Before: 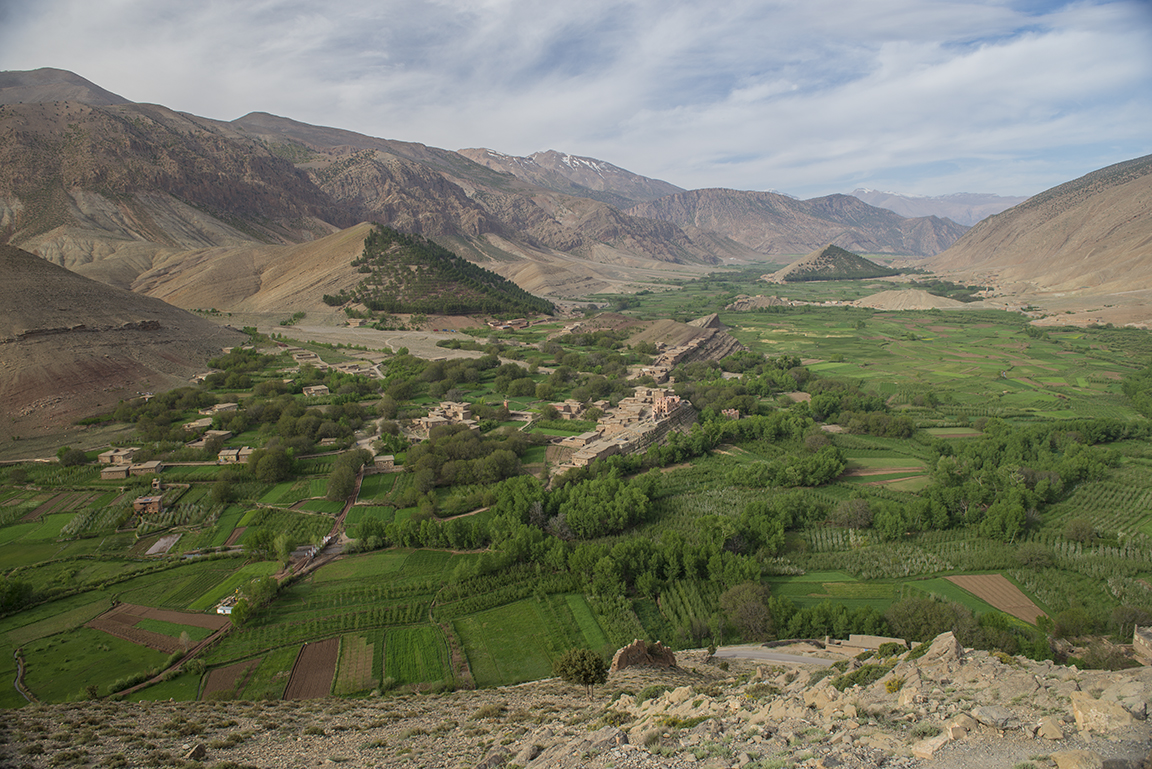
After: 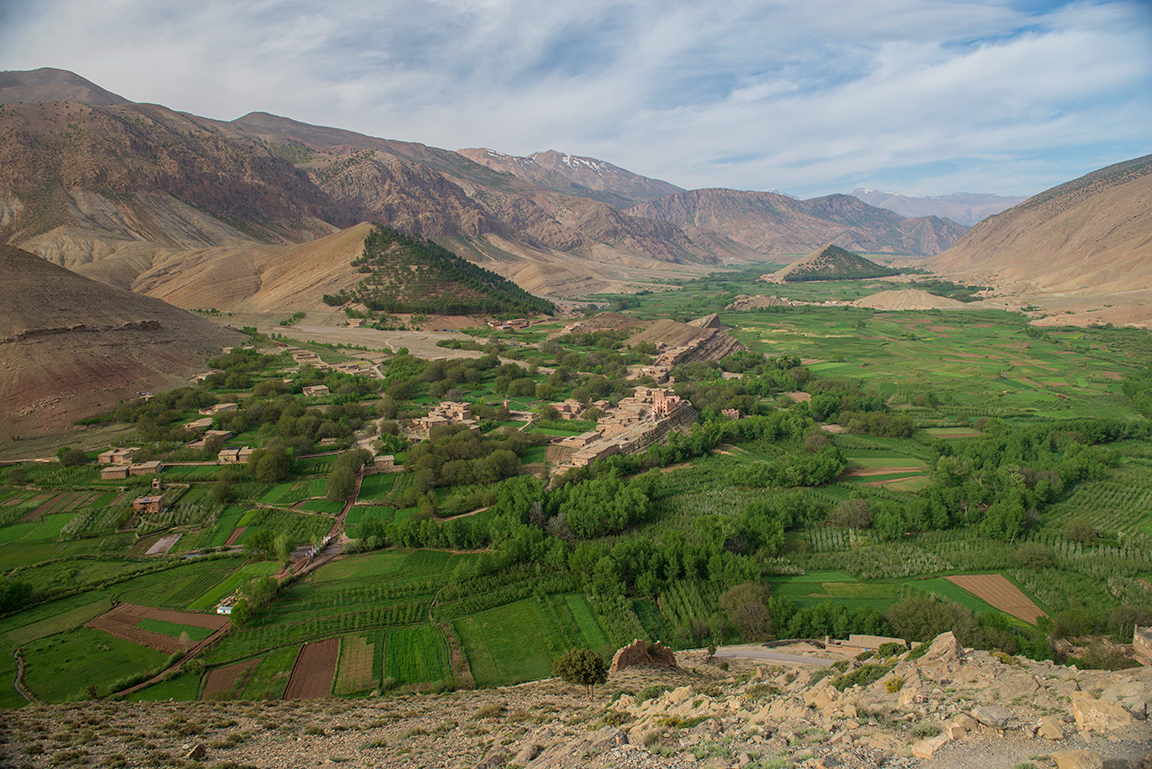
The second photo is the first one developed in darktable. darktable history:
velvia: strength 15%
